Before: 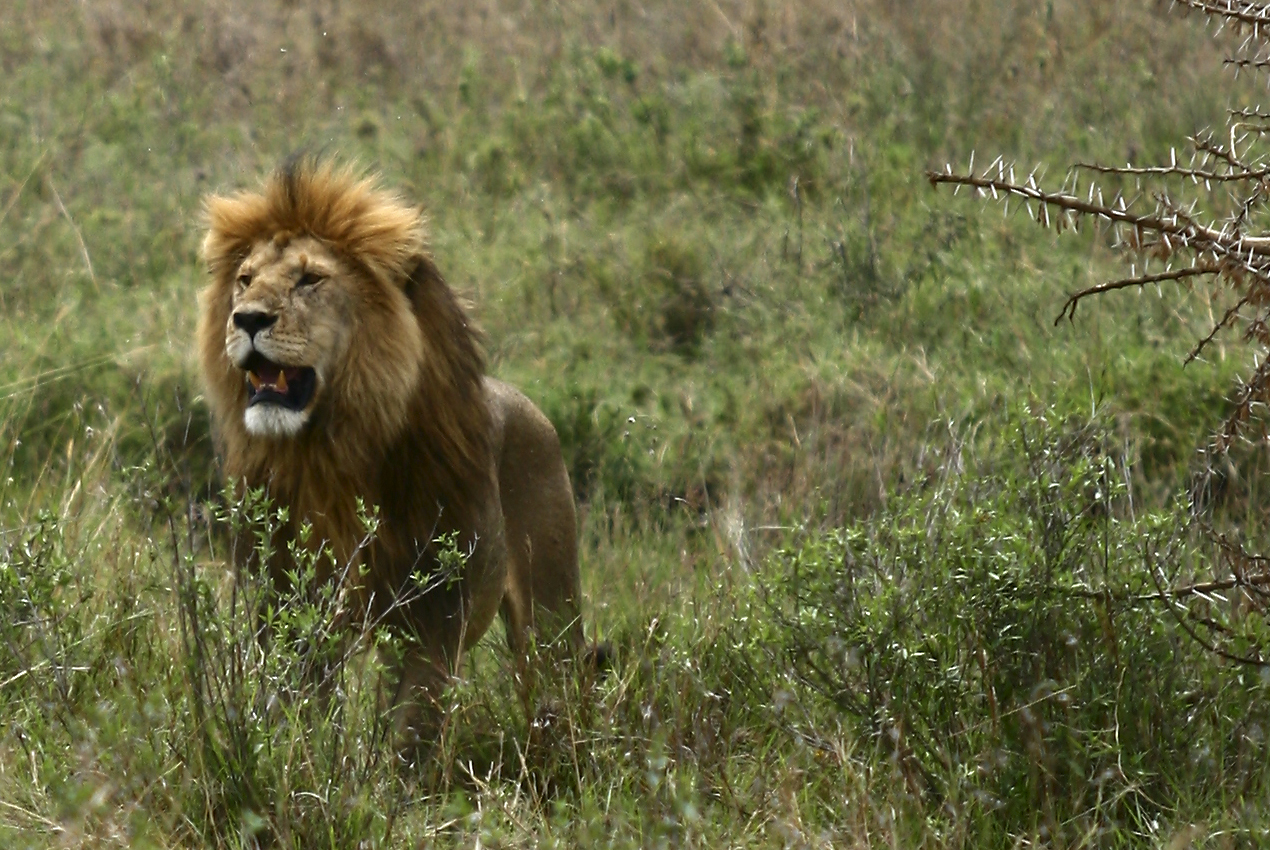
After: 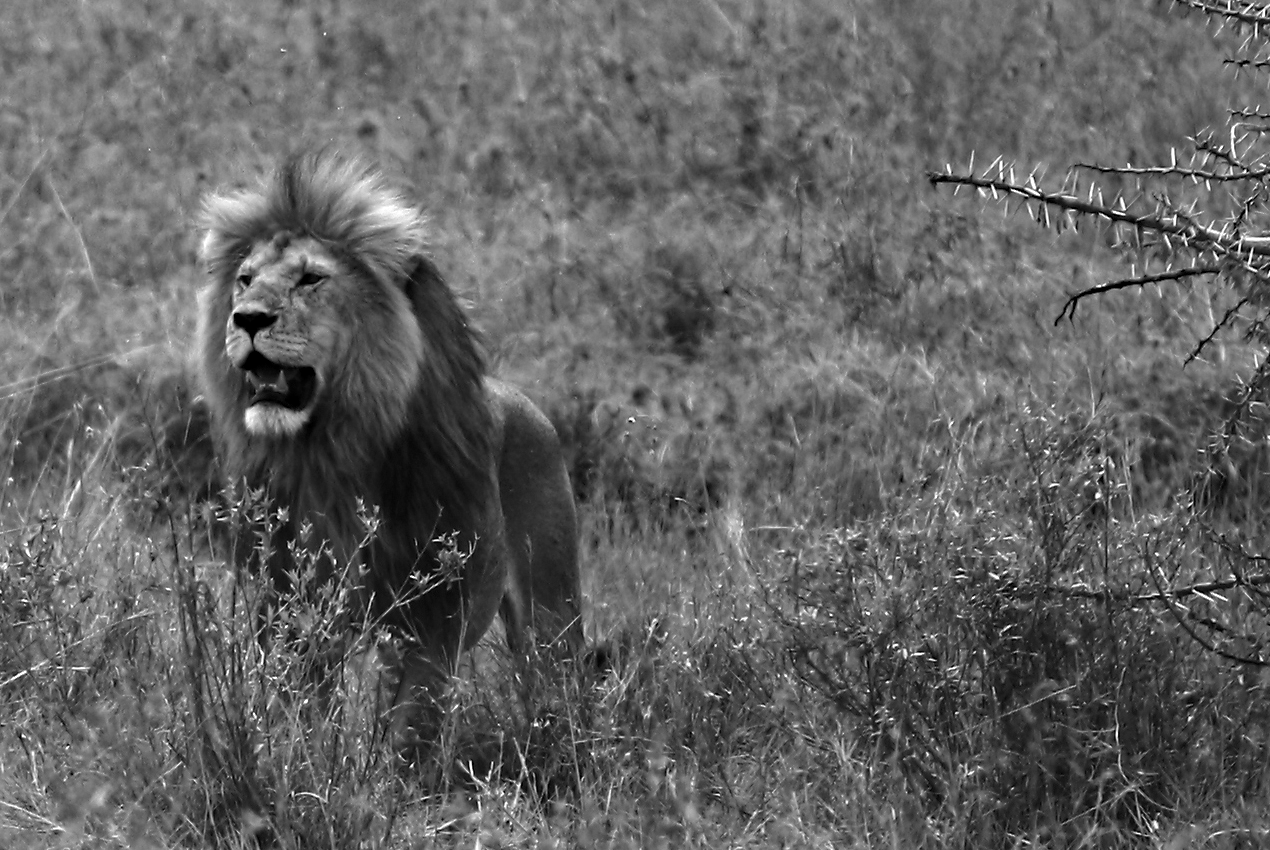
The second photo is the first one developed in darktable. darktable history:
haze removal: strength 0.29, distance 0.25, compatibility mode true, adaptive false
monochrome: a -3.63, b -0.465
